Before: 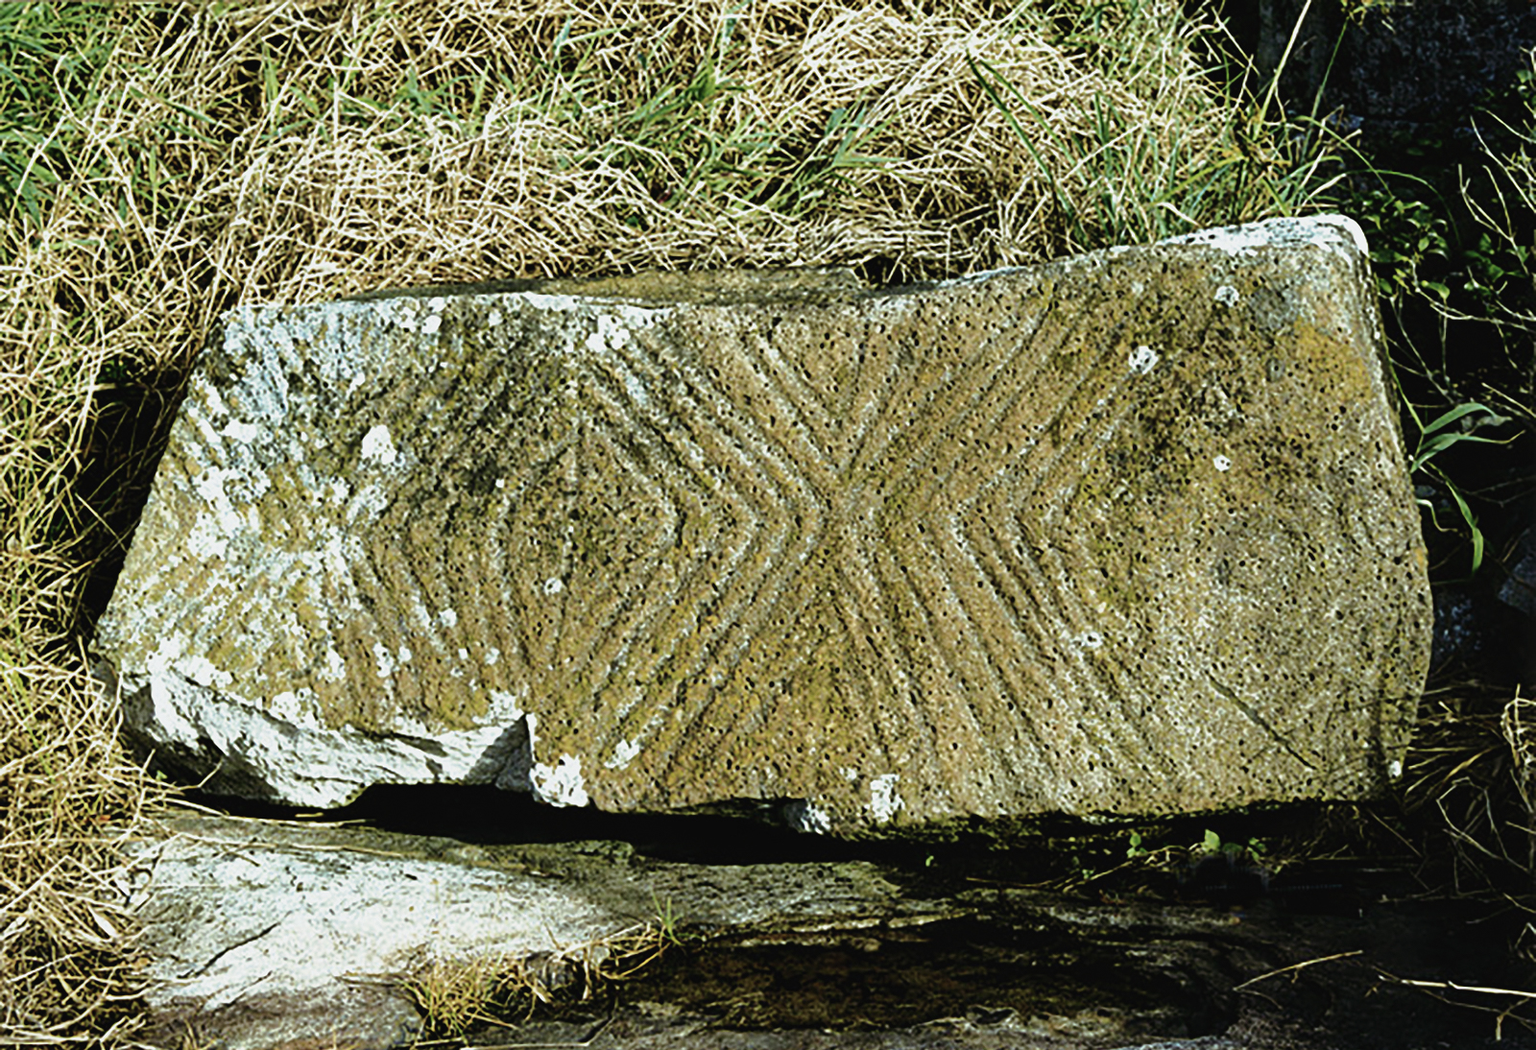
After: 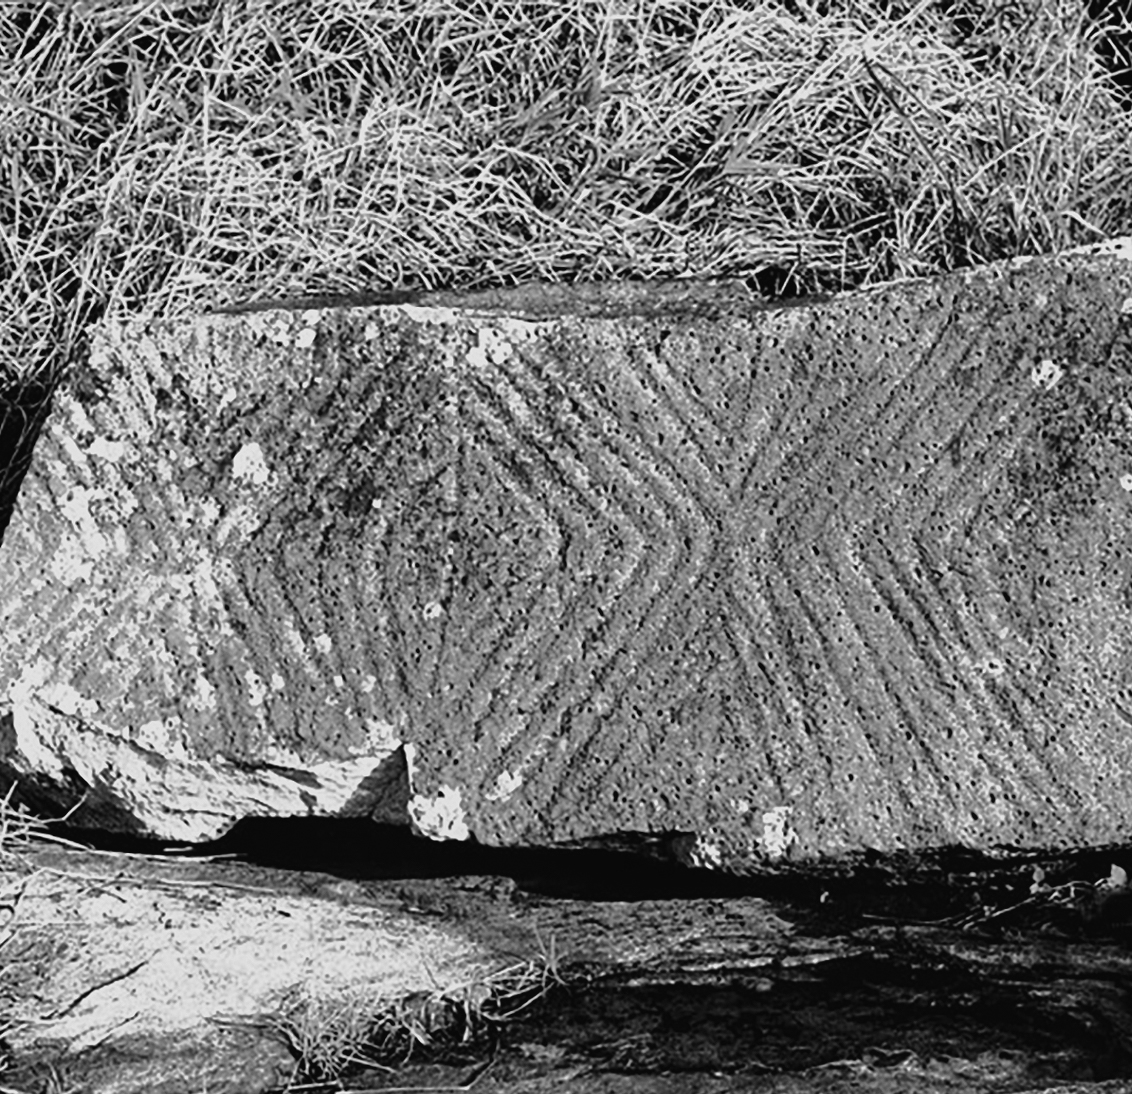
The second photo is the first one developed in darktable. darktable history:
crop and rotate: left 9.061%, right 20.142%
monochrome: a -92.57, b 58.91
